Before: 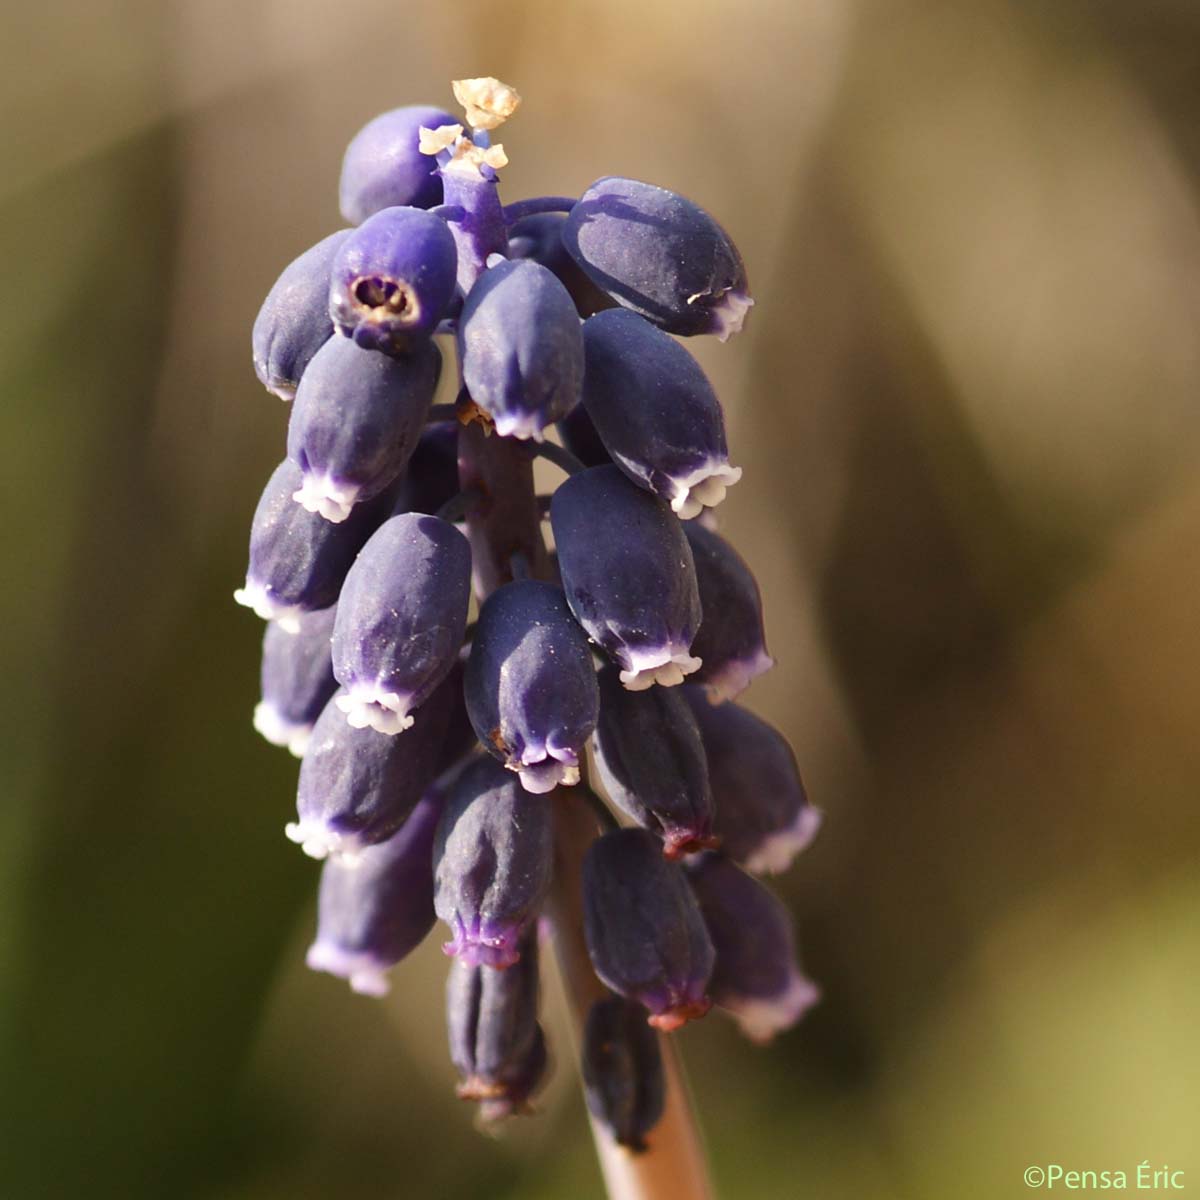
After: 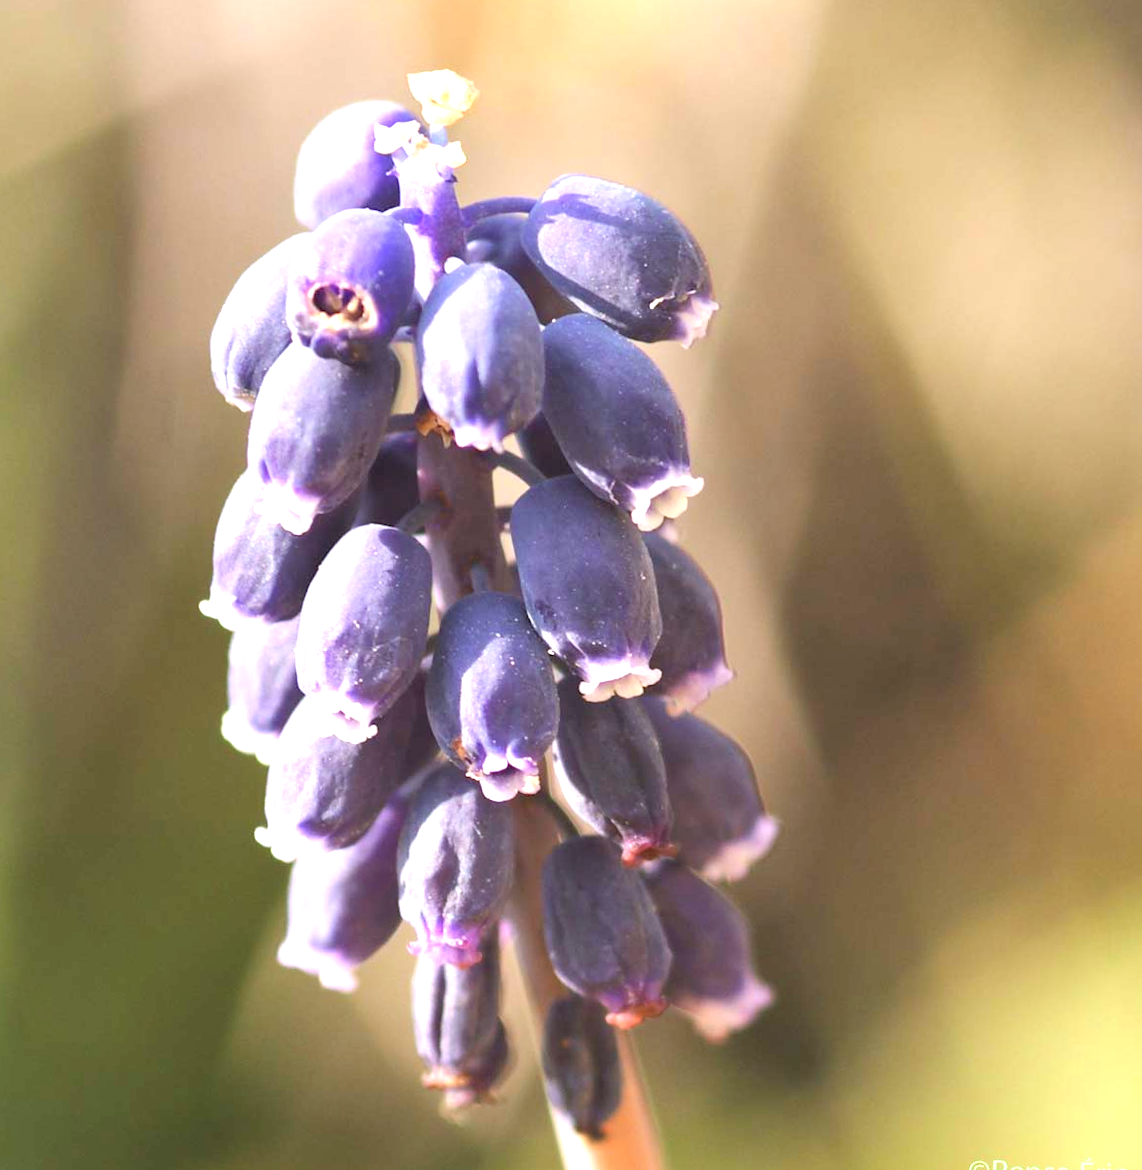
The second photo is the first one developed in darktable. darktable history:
contrast brightness saturation: brightness 0.15
rotate and perspective: rotation 0.074°, lens shift (vertical) 0.096, lens shift (horizontal) -0.041, crop left 0.043, crop right 0.952, crop top 0.024, crop bottom 0.979
exposure: black level correction 0, exposure 1.2 EV, compensate exposure bias true, compensate highlight preservation false
white balance: red 0.984, blue 1.059
